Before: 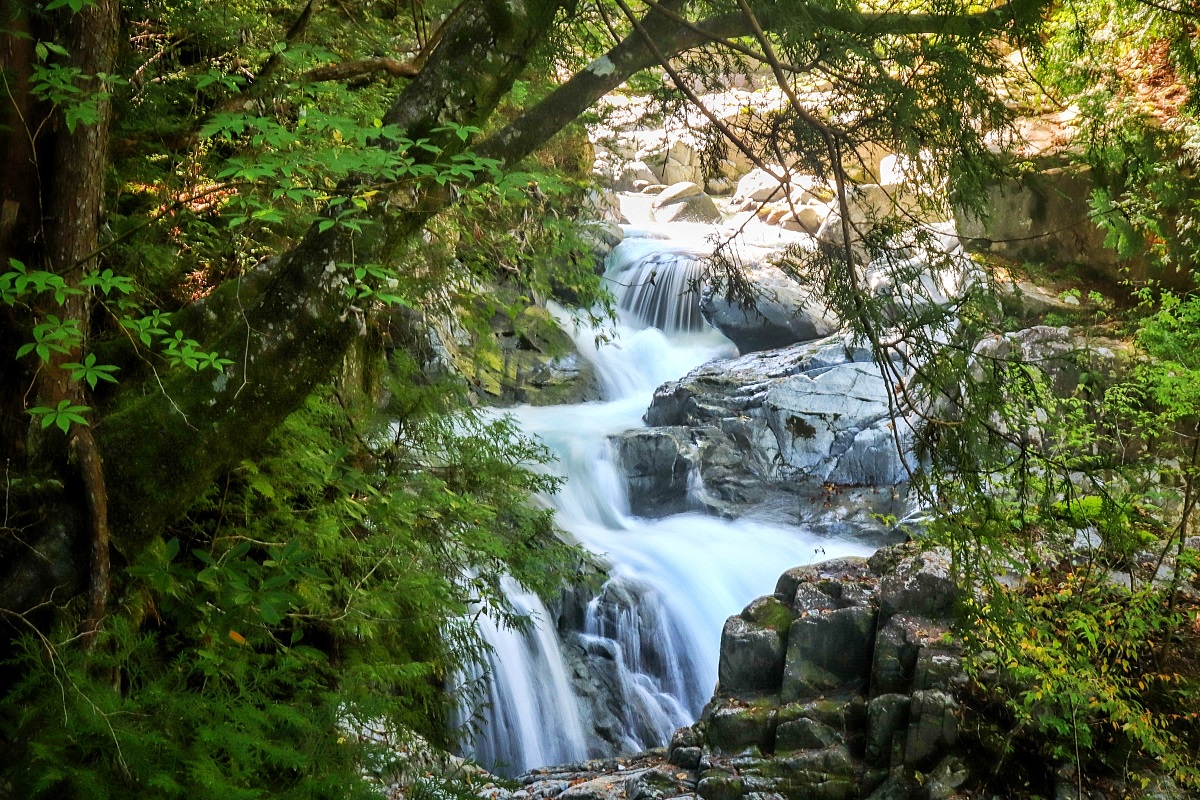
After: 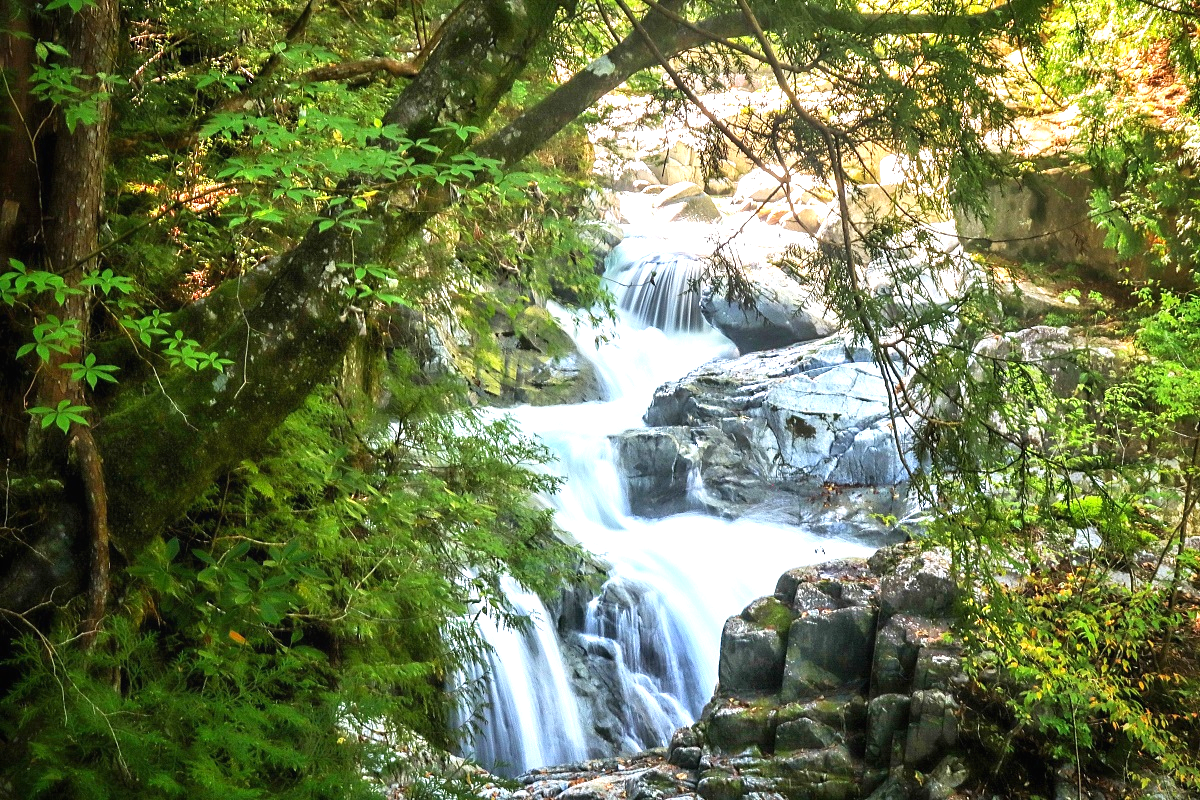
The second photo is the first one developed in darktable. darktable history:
exposure: black level correction 0, exposure 0.9 EV, compensate highlight preservation false
local contrast: mode bilateral grid, contrast 100, coarseness 100, detail 91%, midtone range 0.2
